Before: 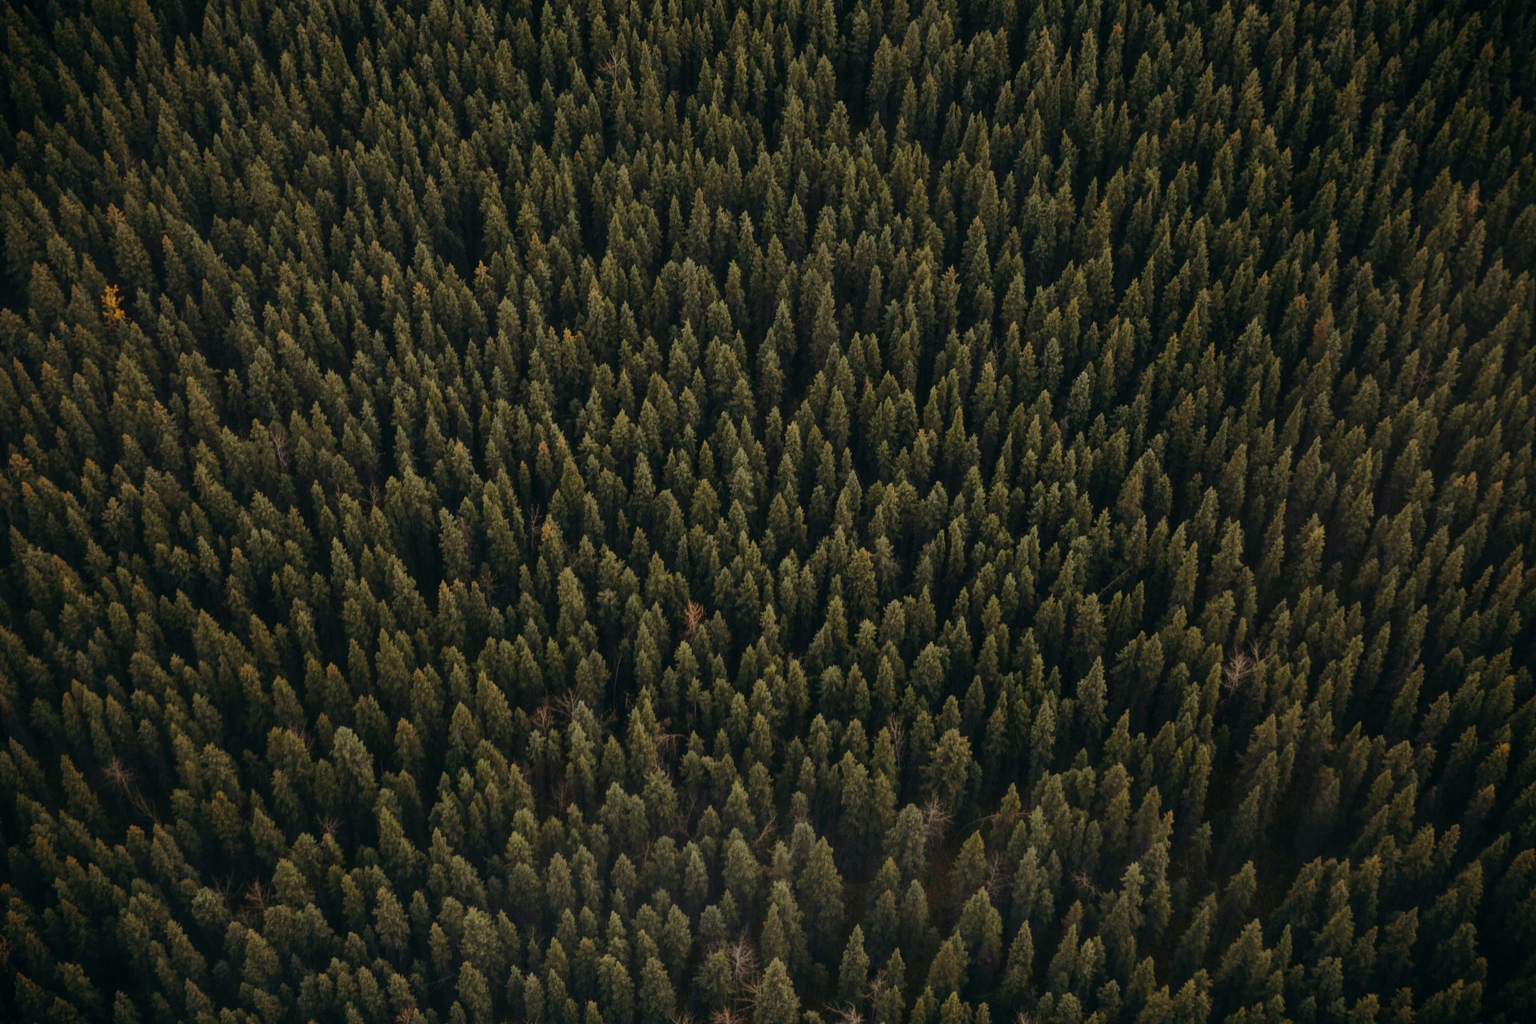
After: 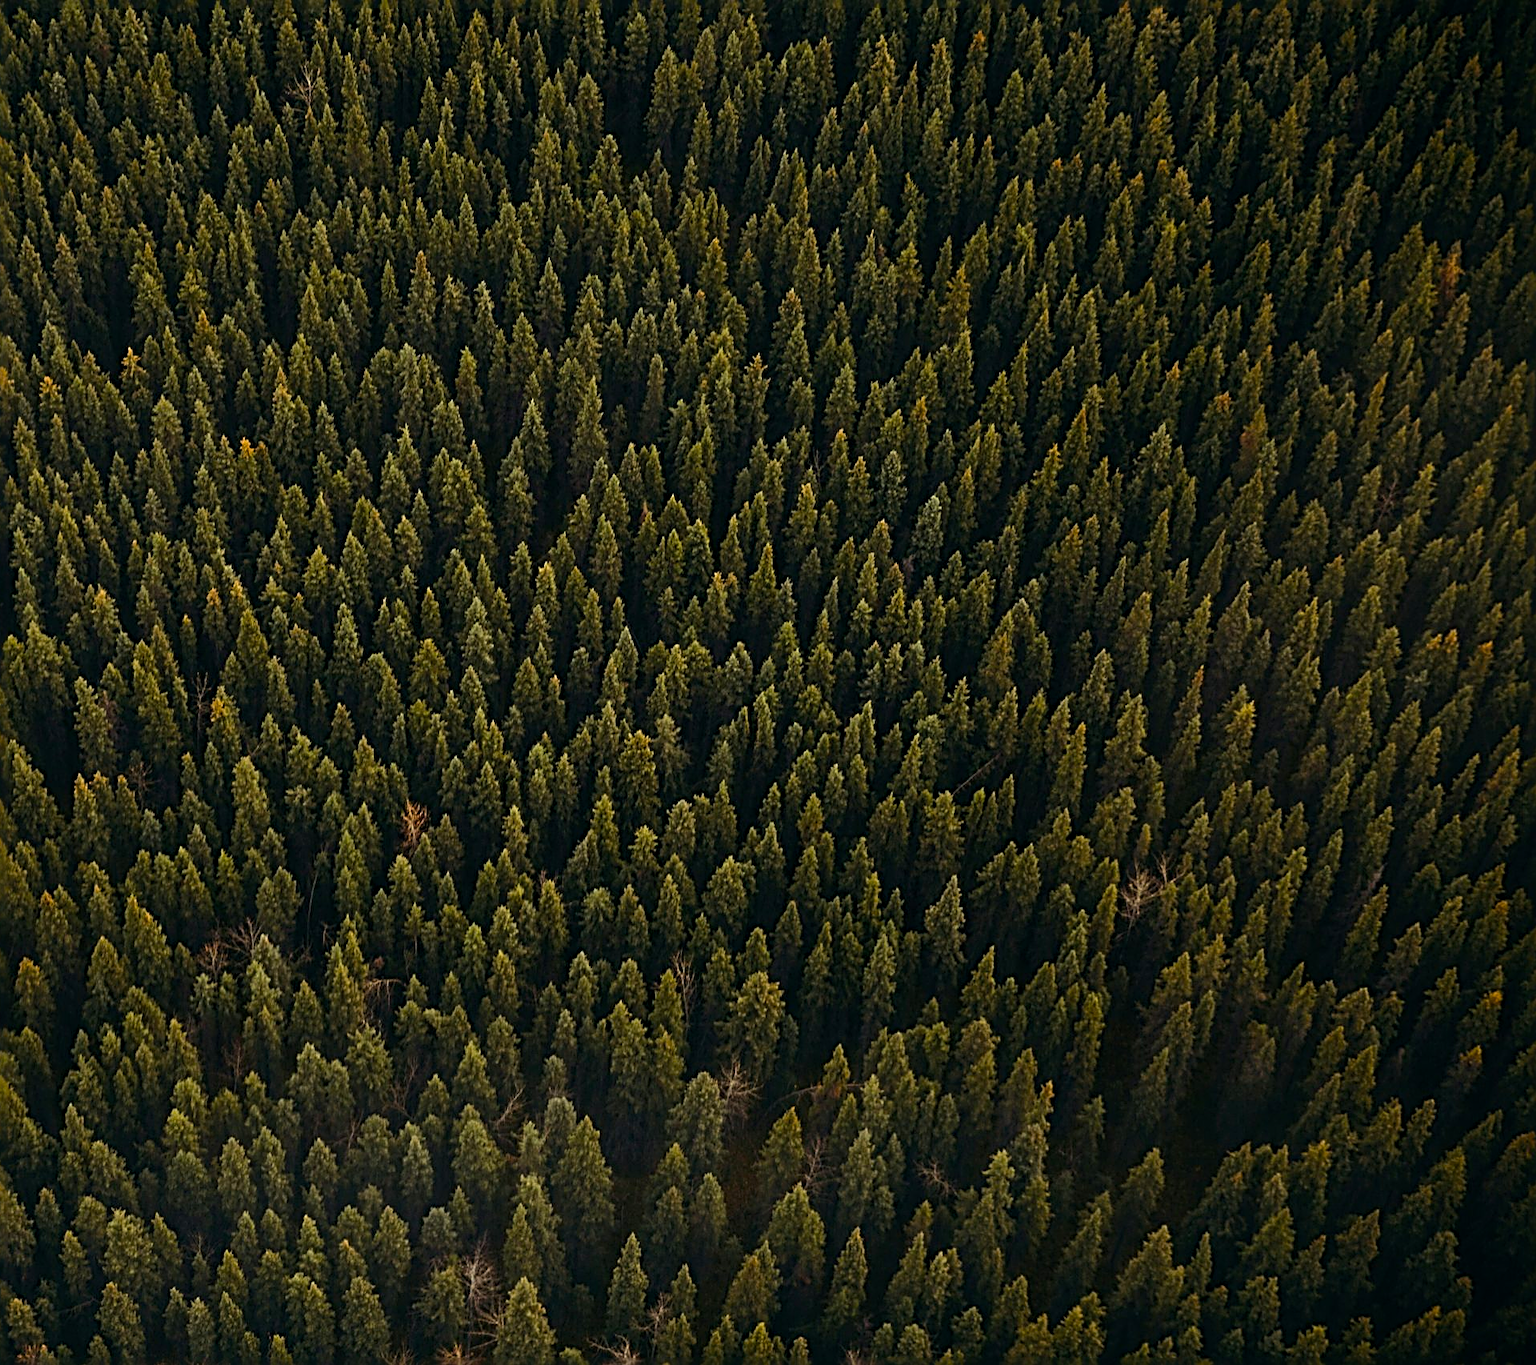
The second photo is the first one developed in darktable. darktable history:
sharpen: radius 3.696, amount 0.929
color balance rgb: linear chroma grading › global chroma 8.696%, perceptual saturation grading › global saturation 29.459%, perceptual brilliance grading › highlights 15.794%, perceptual brilliance grading › shadows -13.74%, global vibrance 15.481%
exposure: compensate highlight preservation false
crop and rotate: left 24.961%
